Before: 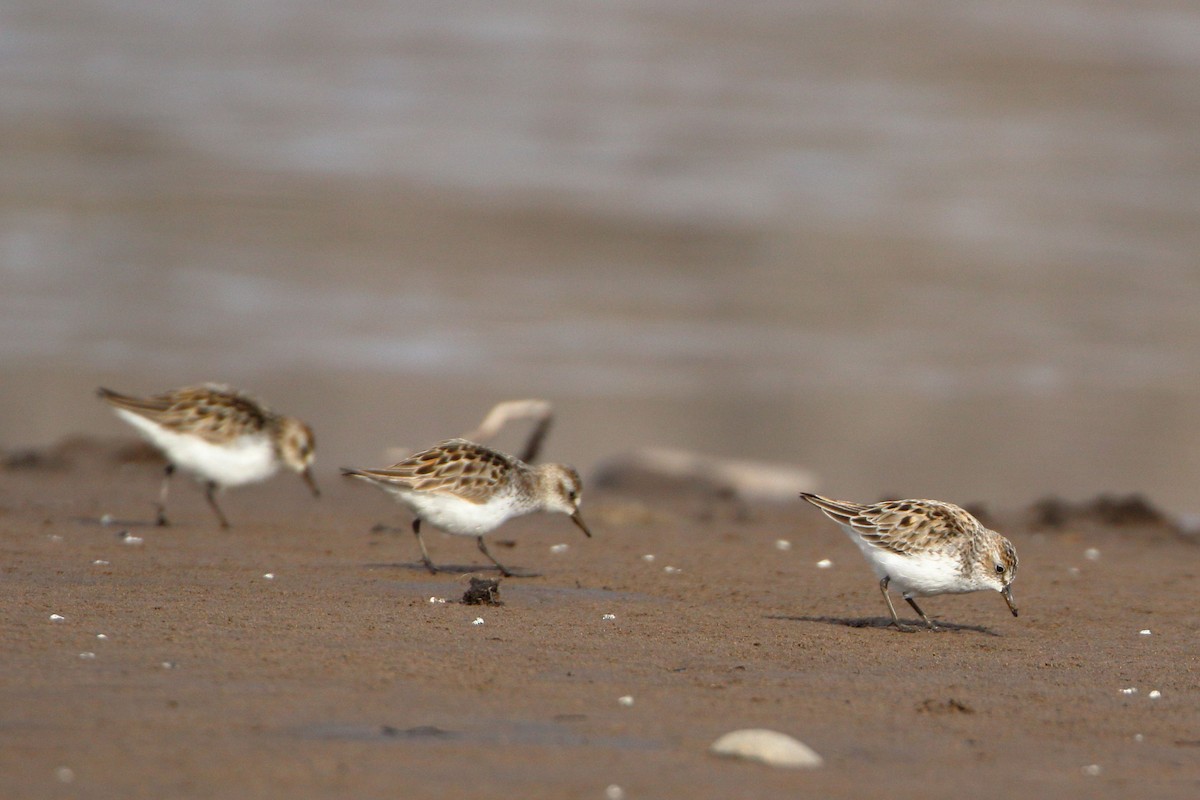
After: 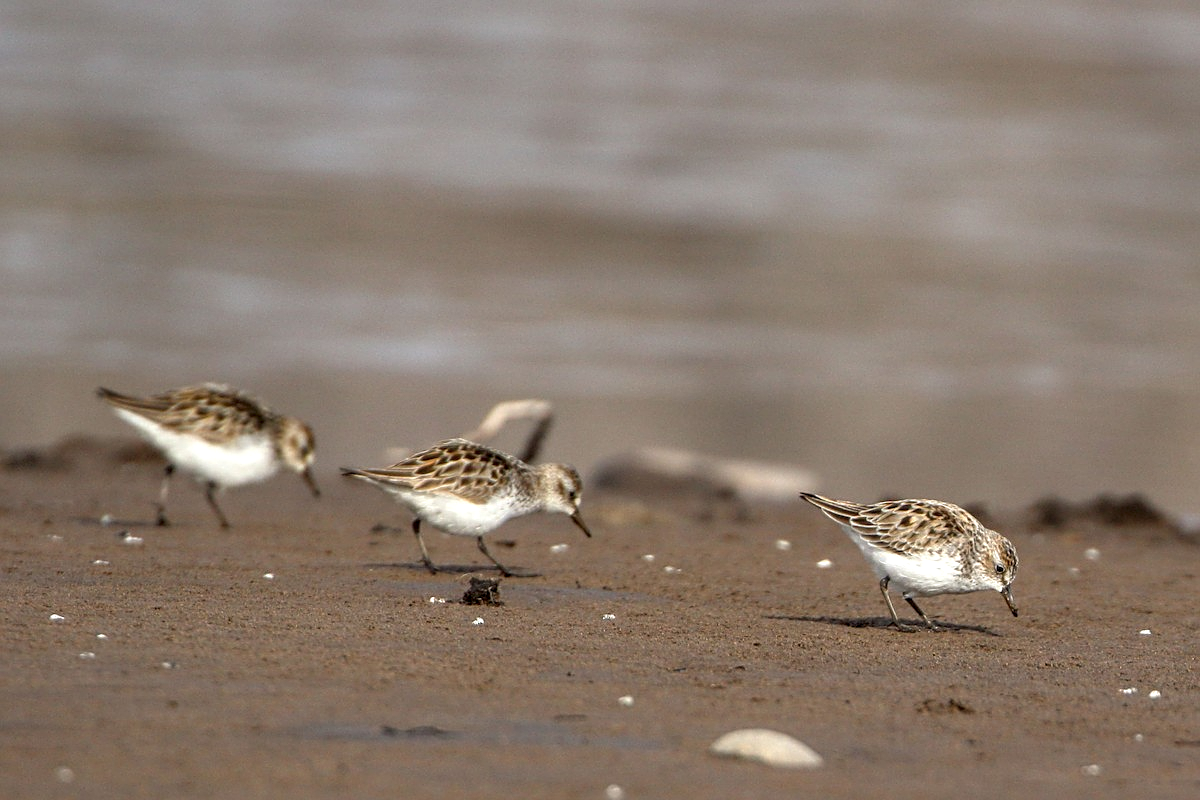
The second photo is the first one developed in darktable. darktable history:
sharpen: on, module defaults
local contrast: highlights 61%, detail 143%, midtone range 0.428
